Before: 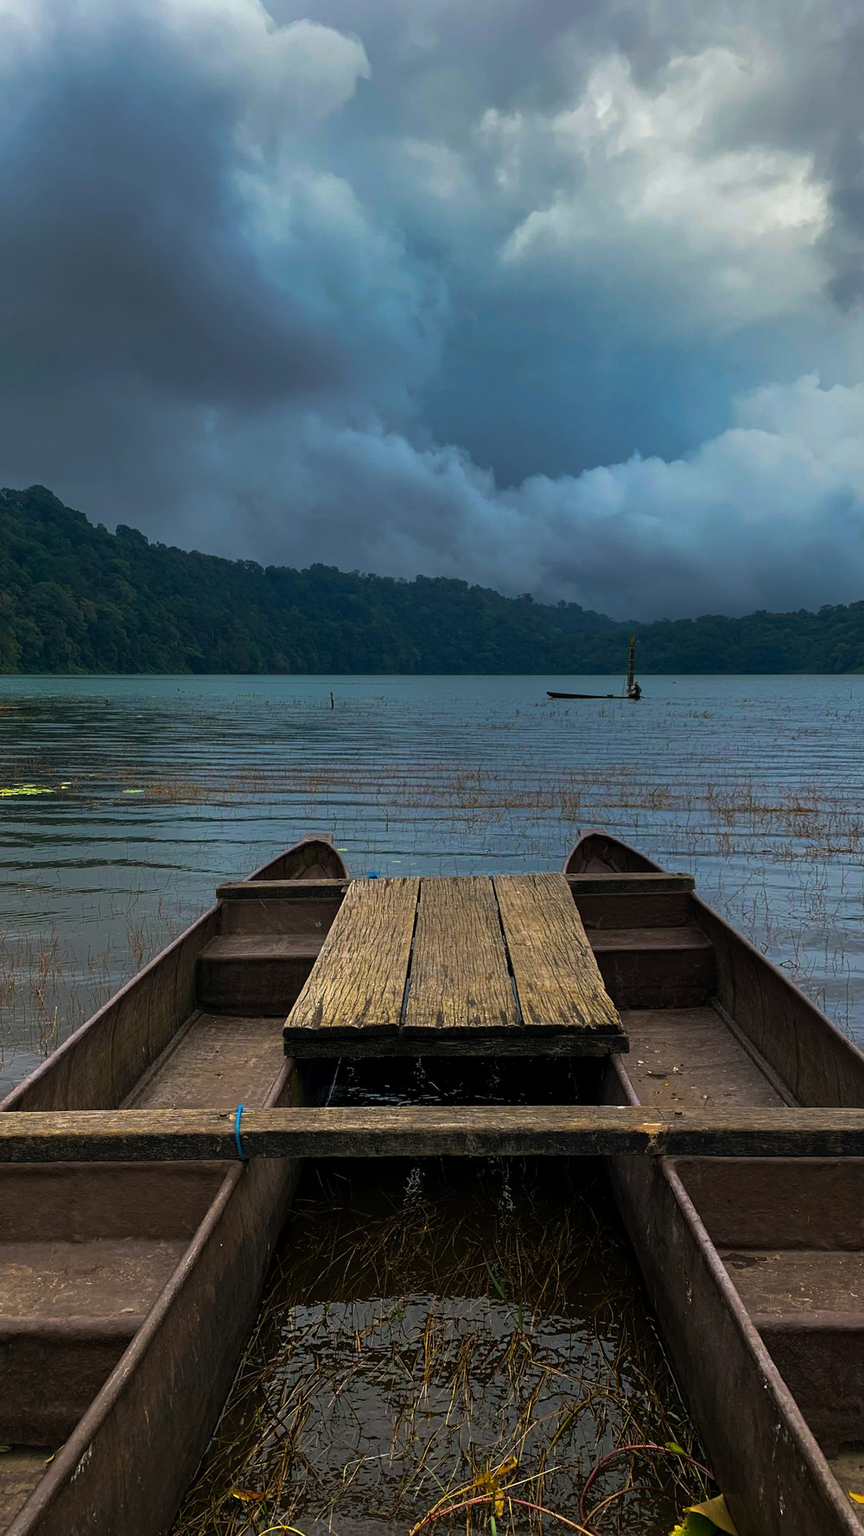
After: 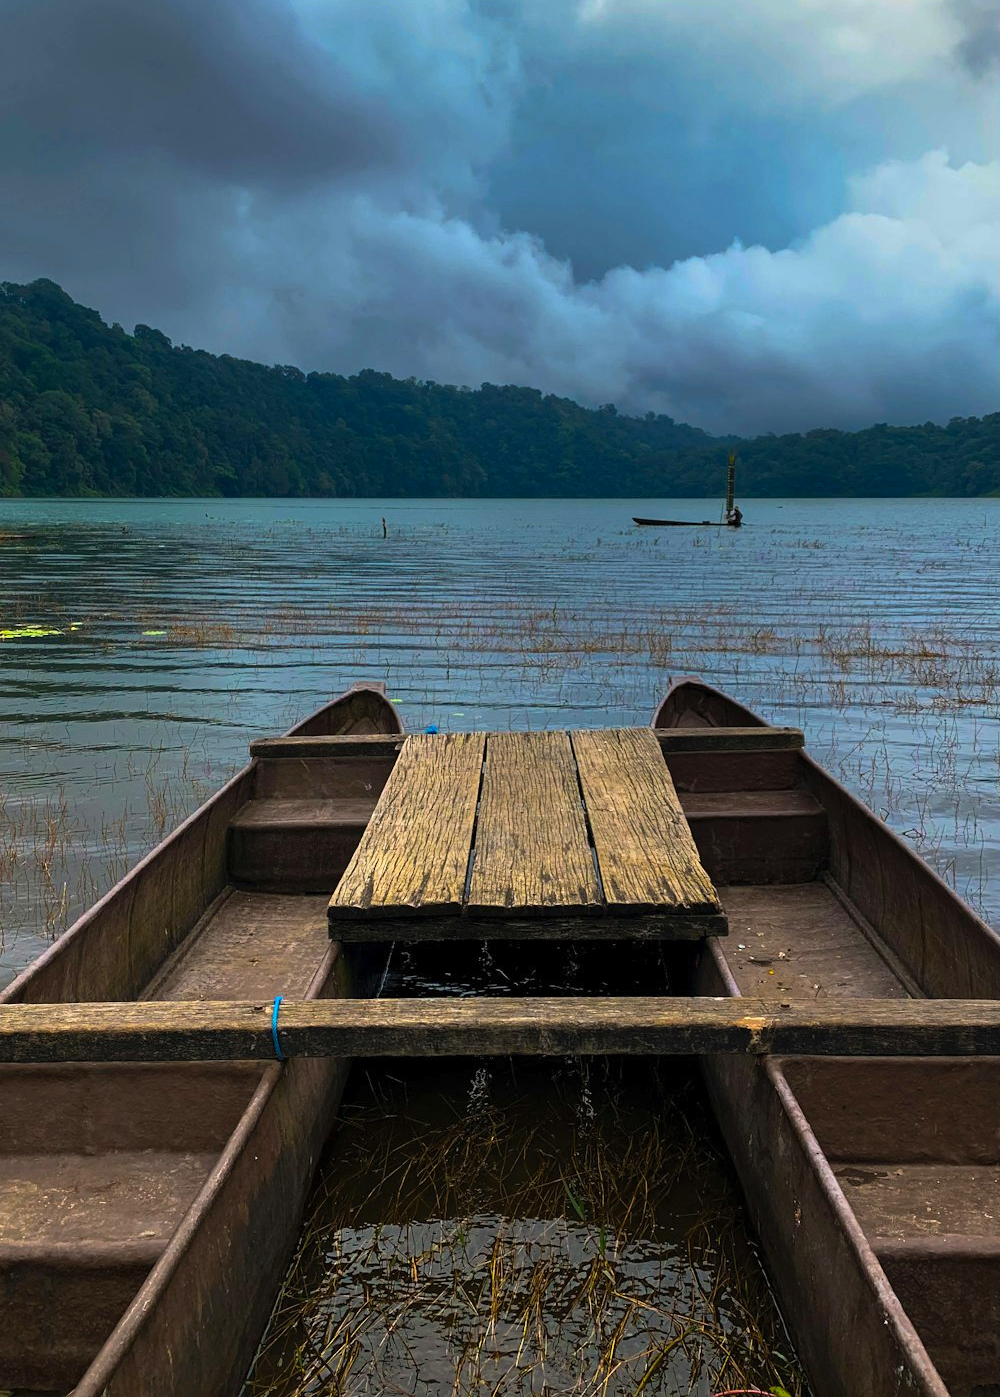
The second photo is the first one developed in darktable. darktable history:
contrast brightness saturation: contrast 0.2, brightness 0.157, saturation 0.23
crop and rotate: top 15.946%, bottom 5.453%
tone equalizer: edges refinement/feathering 500, mask exposure compensation -1.57 EV, preserve details no
